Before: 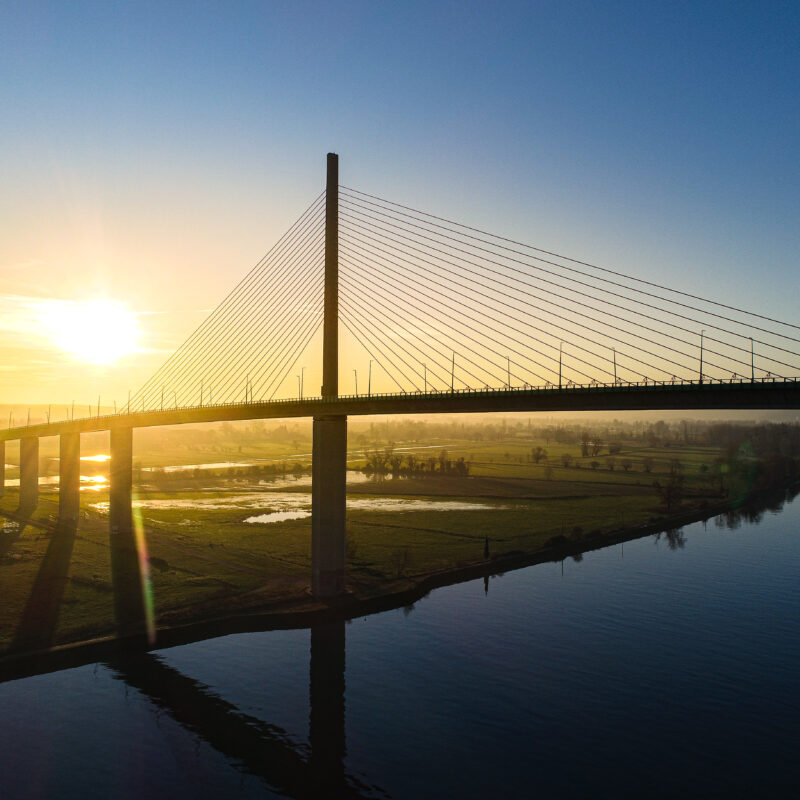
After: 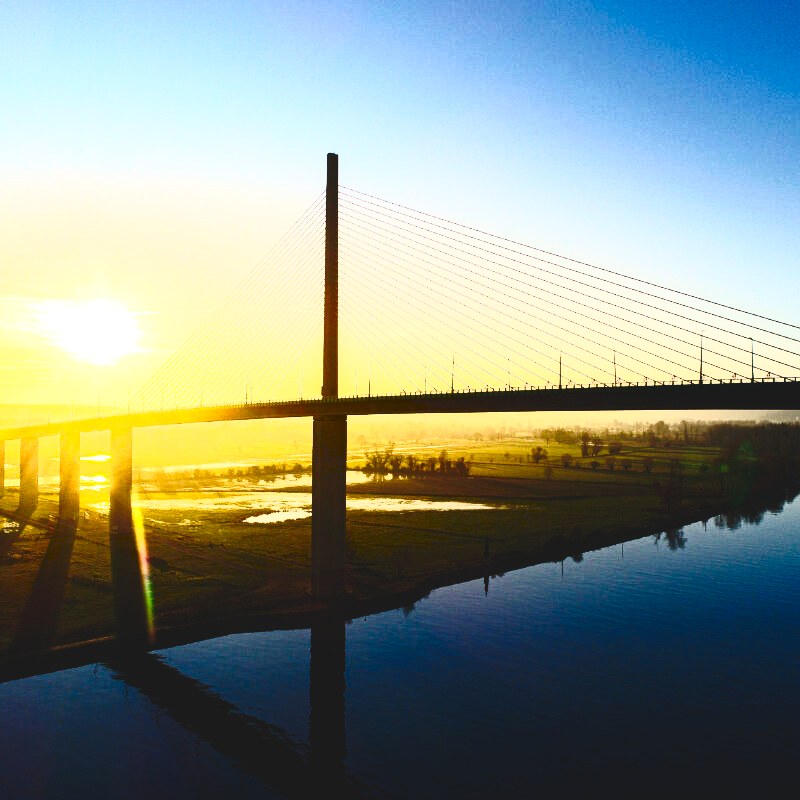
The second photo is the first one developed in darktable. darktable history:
contrast brightness saturation: contrast 0.83, brightness 0.59, saturation 0.59
tone curve: curves: ch0 [(0, 0) (0.003, 0.074) (0.011, 0.079) (0.025, 0.083) (0.044, 0.095) (0.069, 0.097) (0.1, 0.11) (0.136, 0.131) (0.177, 0.159) (0.224, 0.209) (0.277, 0.279) (0.335, 0.367) (0.399, 0.455) (0.468, 0.538) (0.543, 0.621) (0.623, 0.699) (0.709, 0.782) (0.801, 0.848) (0.898, 0.924) (1, 1)], preserve colors none
